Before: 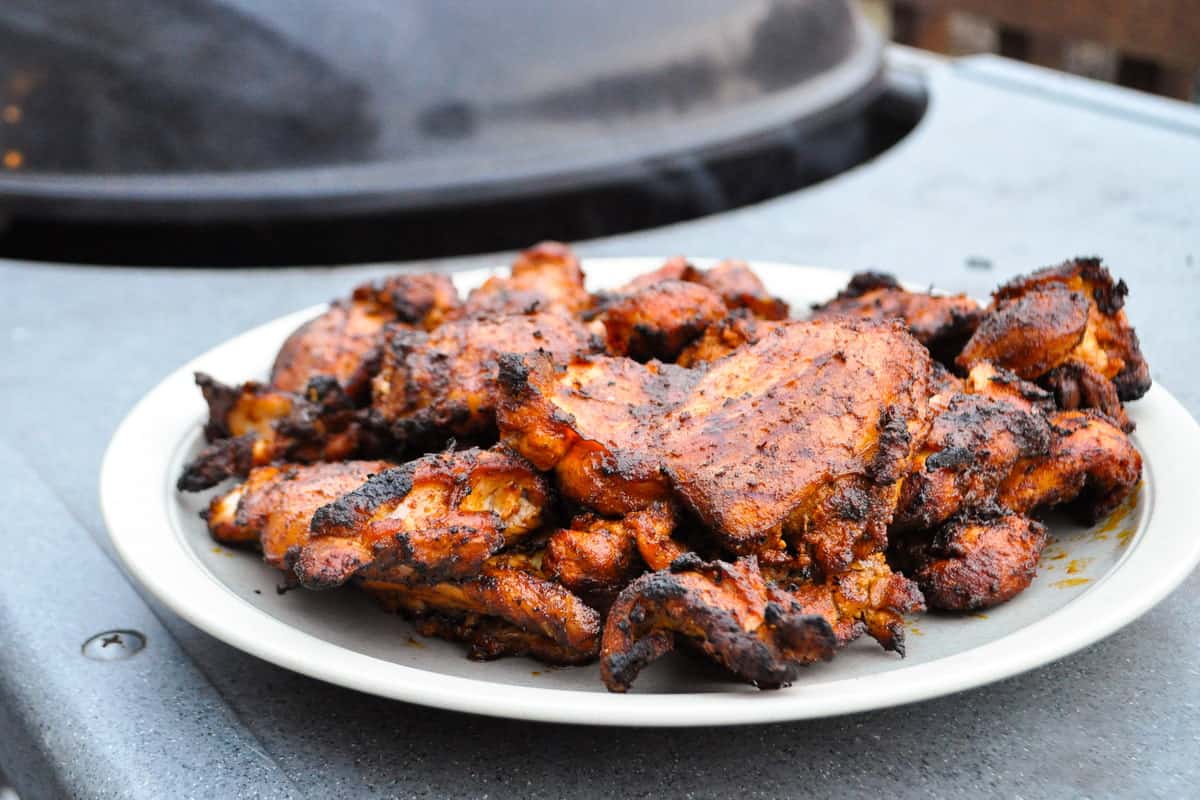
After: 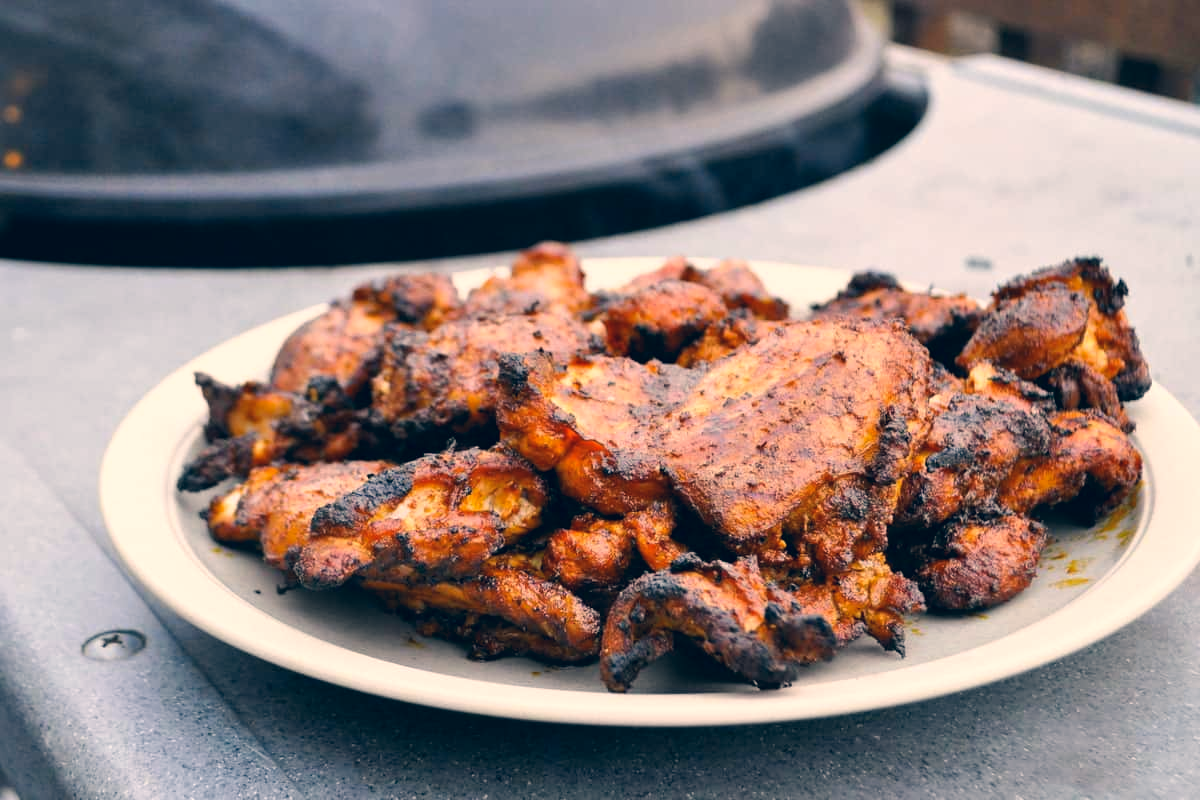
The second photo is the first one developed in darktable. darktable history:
color correction: highlights a* 10.33, highlights b* 14.21, shadows a* -10.38, shadows b* -15.03
